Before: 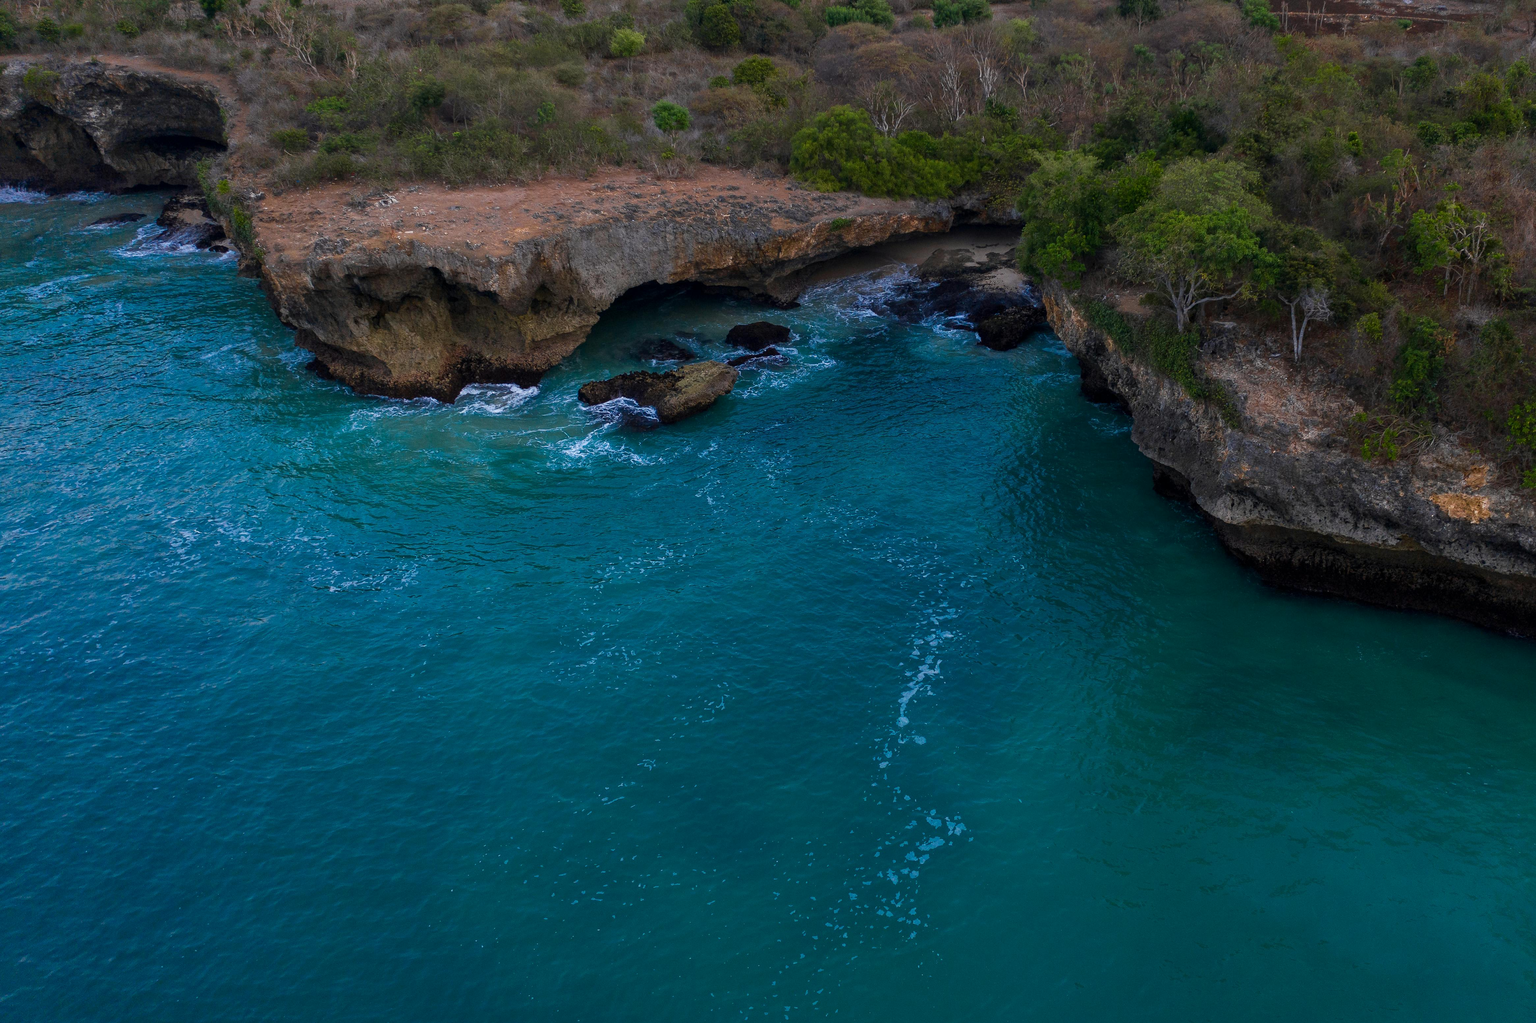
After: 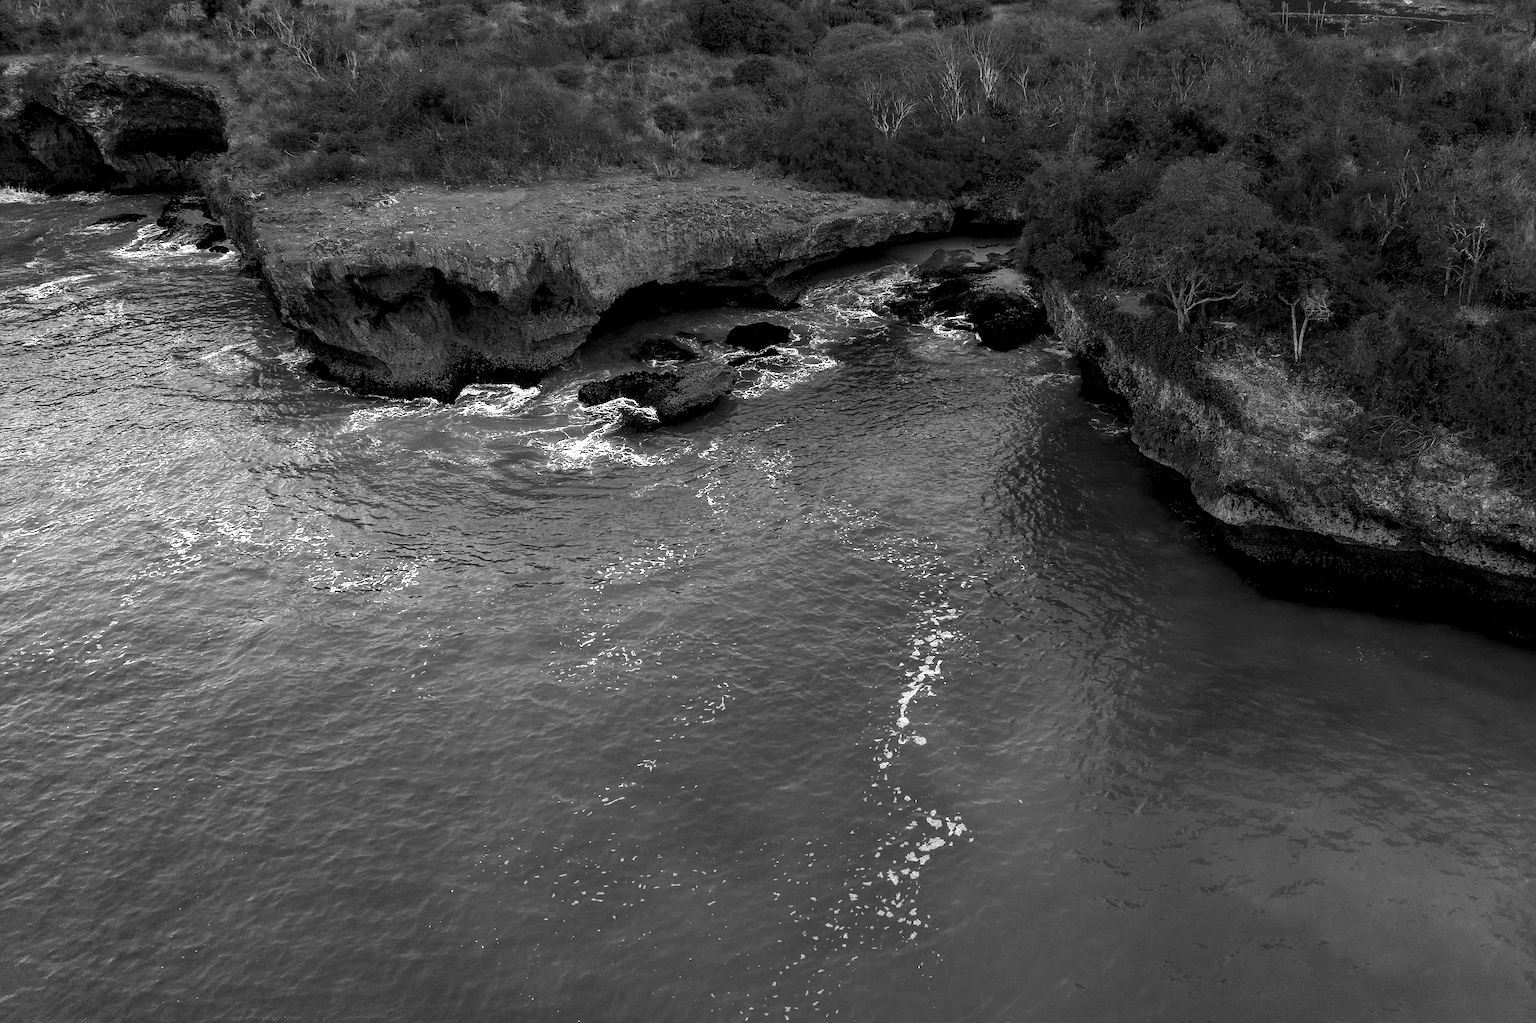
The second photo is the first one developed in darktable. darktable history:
color zones: curves: ch0 [(0.287, 0.048) (0.493, 0.484) (0.737, 0.816)]; ch1 [(0, 0) (0.143, 0) (0.286, 0) (0.429, 0) (0.571, 0) (0.714, 0) (0.857, 0)]
sharpen: on, module defaults
local contrast: detail 150%
